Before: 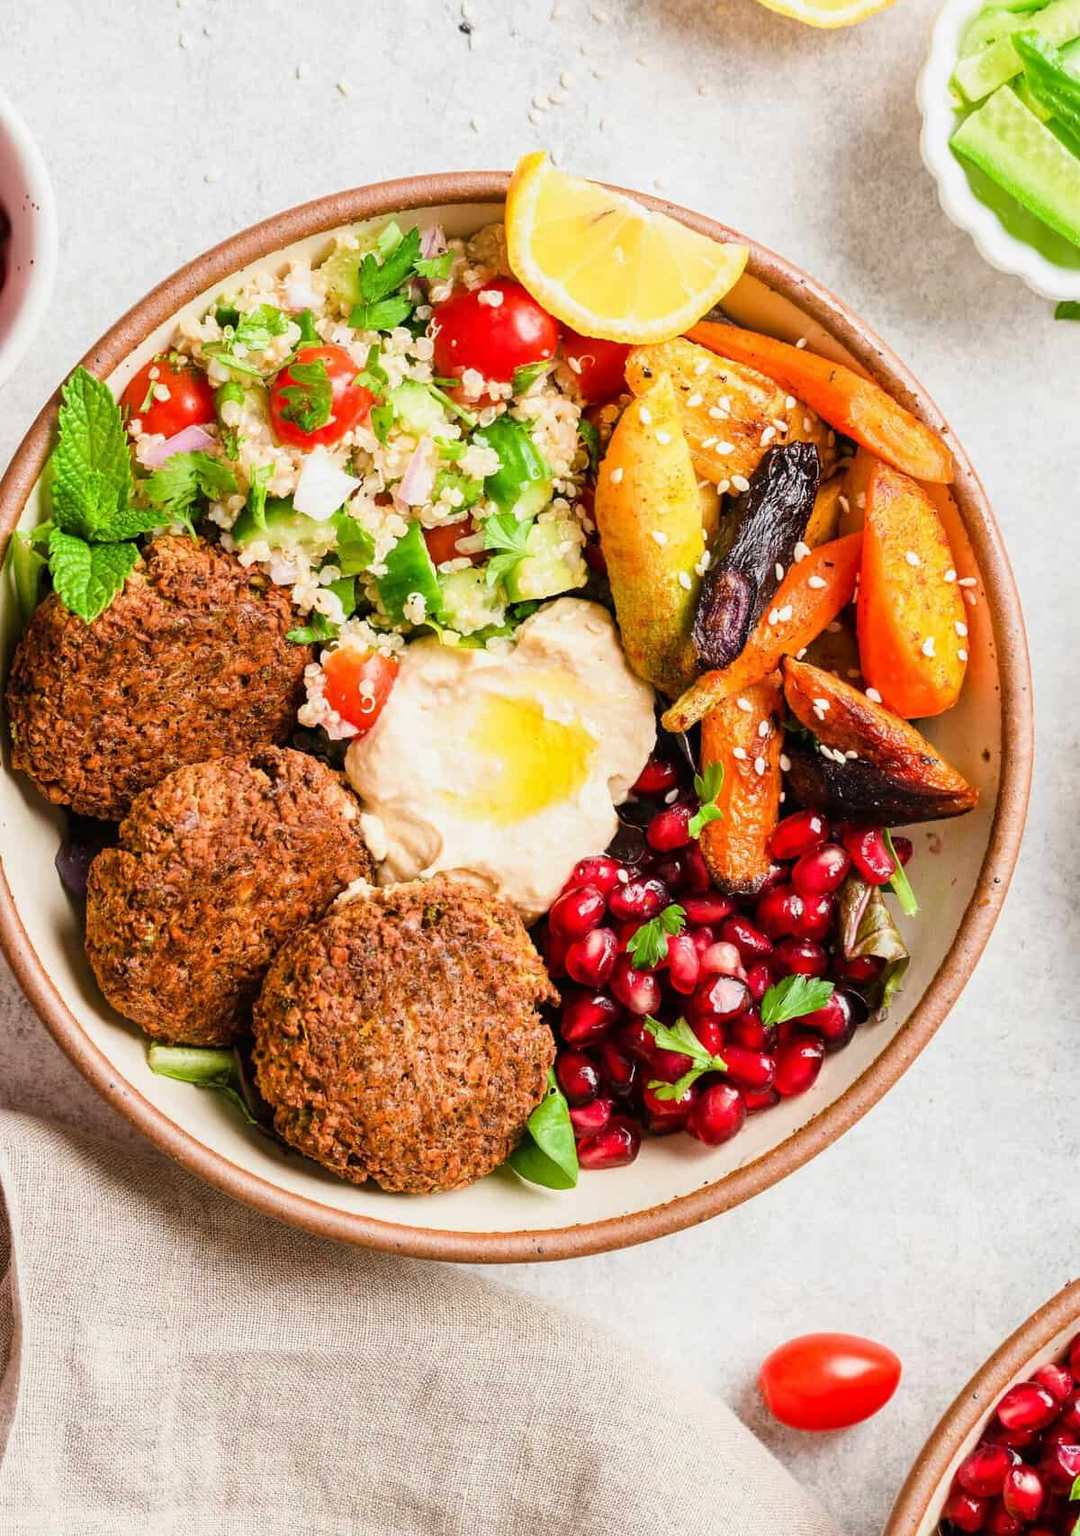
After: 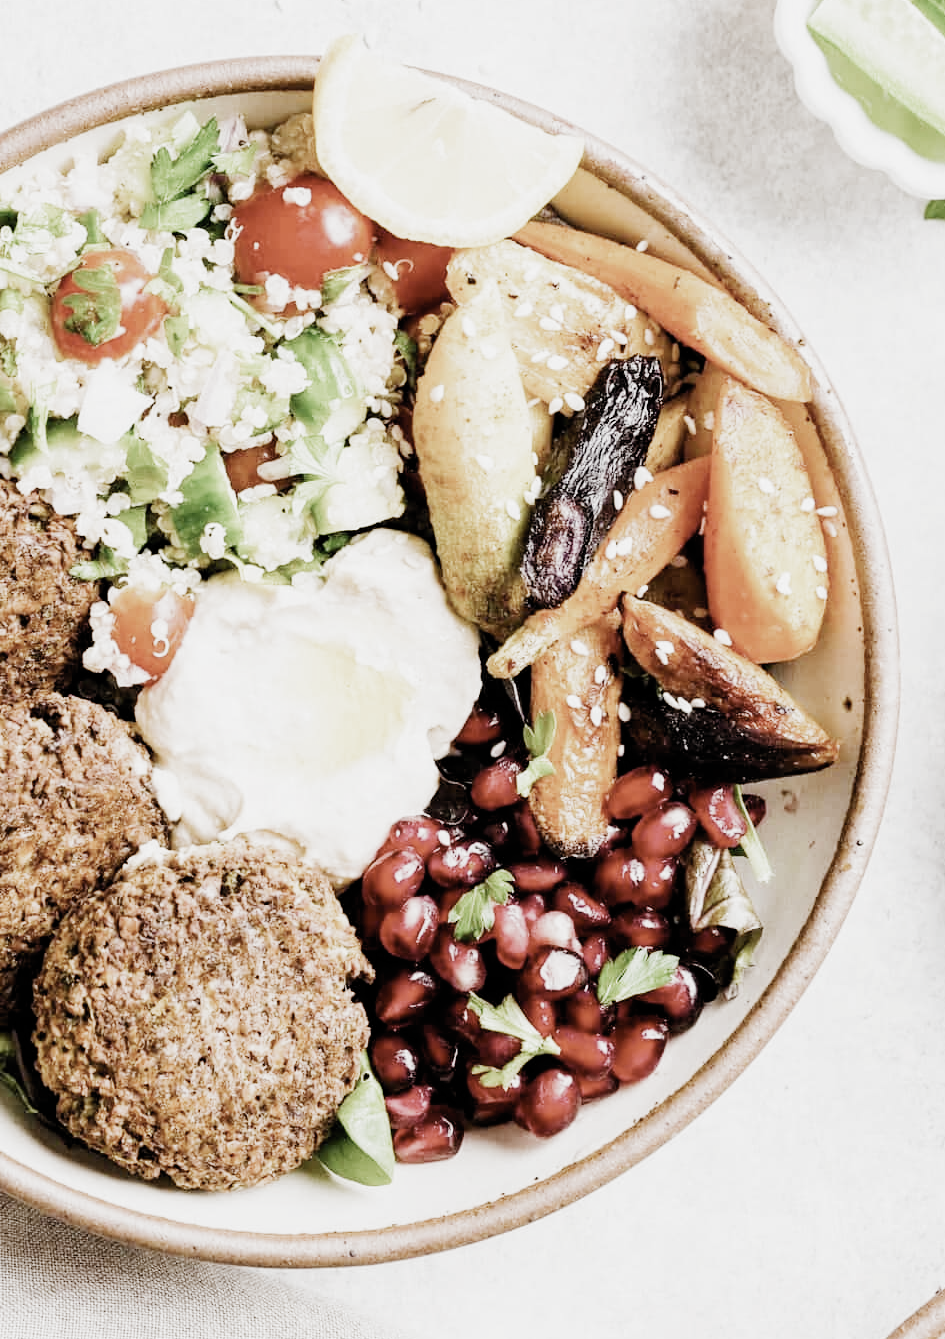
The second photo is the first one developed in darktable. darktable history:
crop and rotate: left 20.72%, top 8.007%, right 0.499%, bottom 13.478%
filmic rgb: black relative exposure -5.14 EV, white relative exposure 3.96 EV, threshold 3 EV, hardness 2.88, contrast 1.298, highlights saturation mix -31.14%, preserve chrominance no, color science v5 (2021), iterations of high-quality reconstruction 0, contrast in shadows safe, contrast in highlights safe, enable highlight reconstruction true
exposure: exposure 0.996 EV, compensate highlight preservation false
